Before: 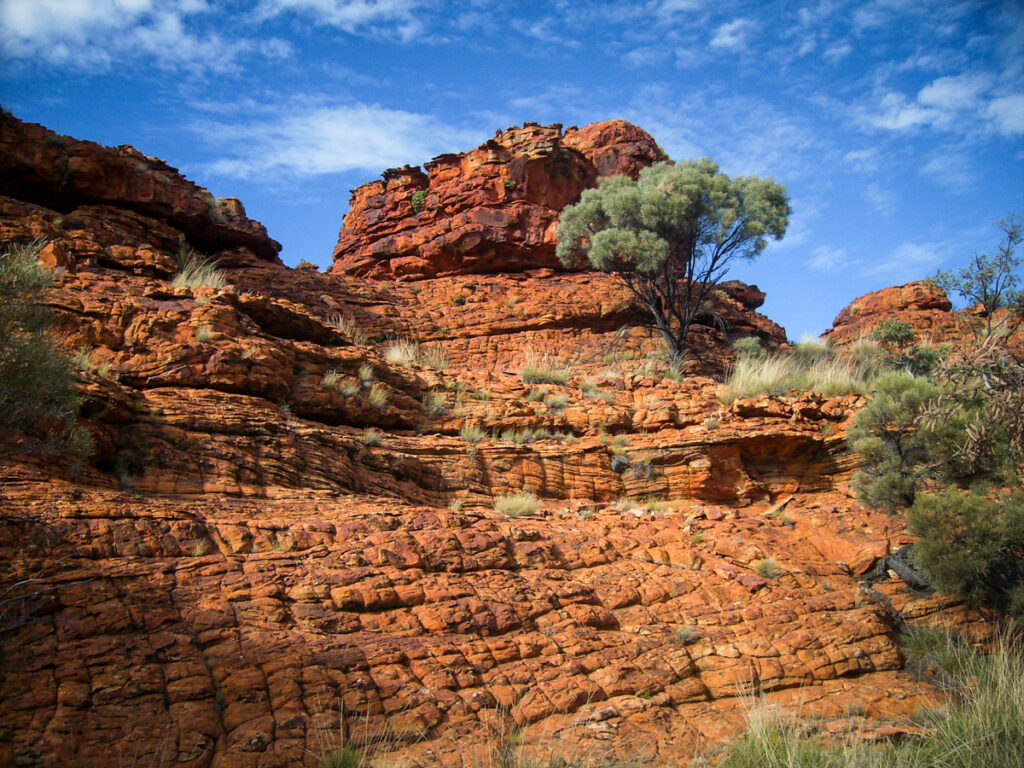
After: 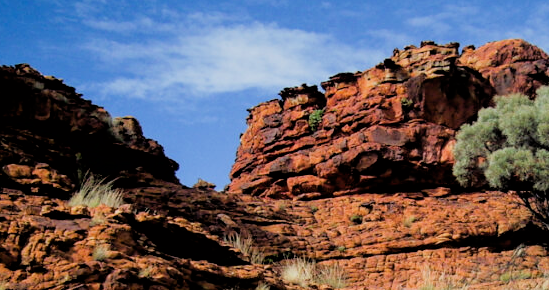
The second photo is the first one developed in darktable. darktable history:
crop: left 10.121%, top 10.631%, right 36.218%, bottom 51.526%
filmic rgb: black relative exposure -3.31 EV, white relative exposure 3.45 EV, hardness 2.36, contrast 1.103
